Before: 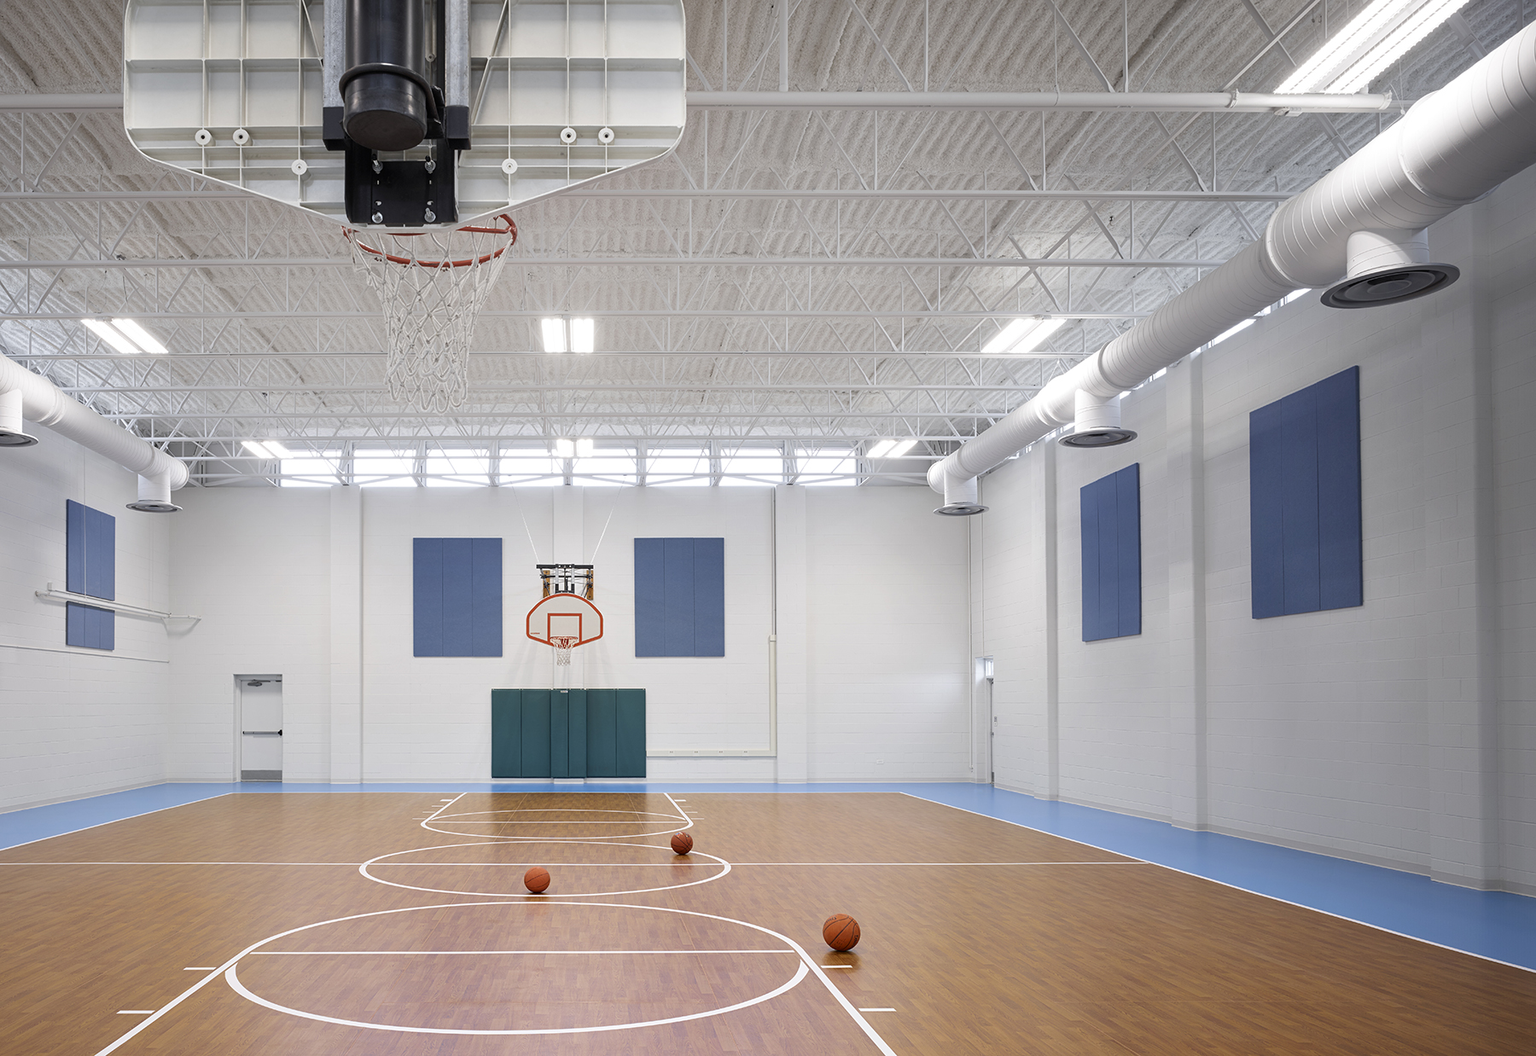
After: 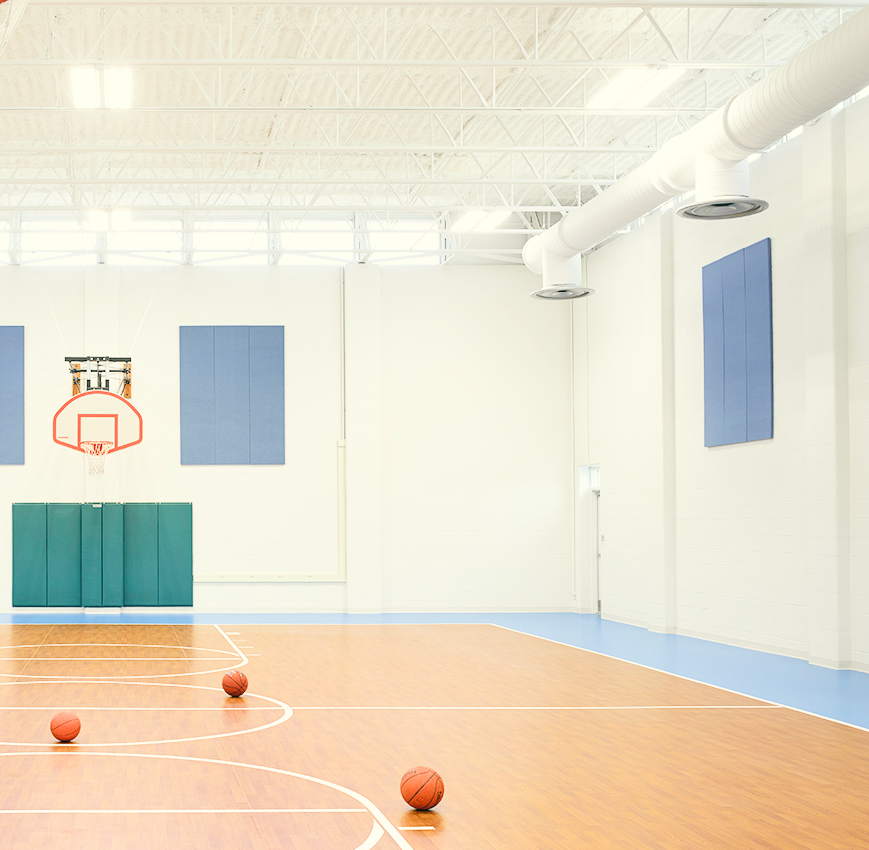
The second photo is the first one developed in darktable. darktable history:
color balance rgb: saturation formula JzAzBz (2021)
color balance: lift [1.005, 0.99, 1.007, 1.01], gamma [1, 1.034, 1.032, 0.966], gain [0.873, 1.055, 1.067, 0.933]
exposure: exposure 2.04 EV, compensate highlight preservation false
crop: left 31.379%, top 24.658%, right 20.326%, bottom 6.628%
filmic rgb: black relative exposure -7.65 EV, white relative exposure 4.56 EV, hardness 3.61
color correction: highlights a* -0.95, highlights b* 4.5, shadows a* 3.55
